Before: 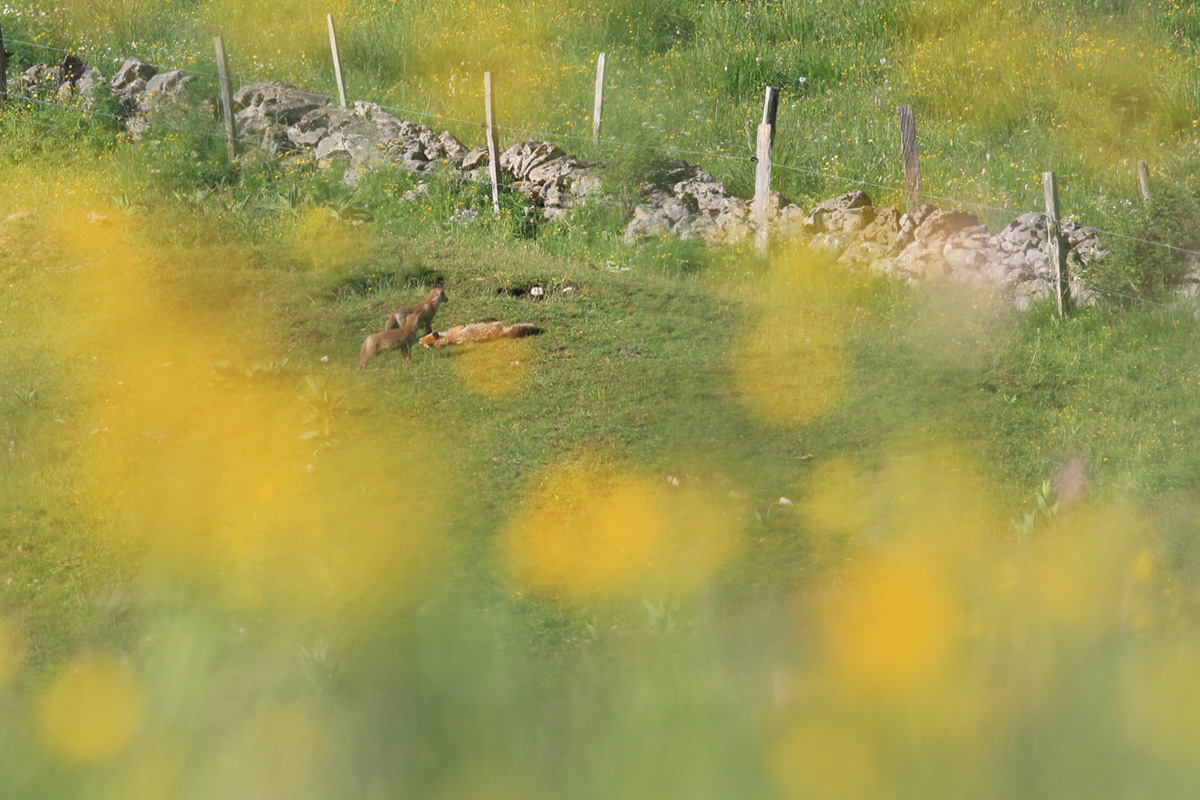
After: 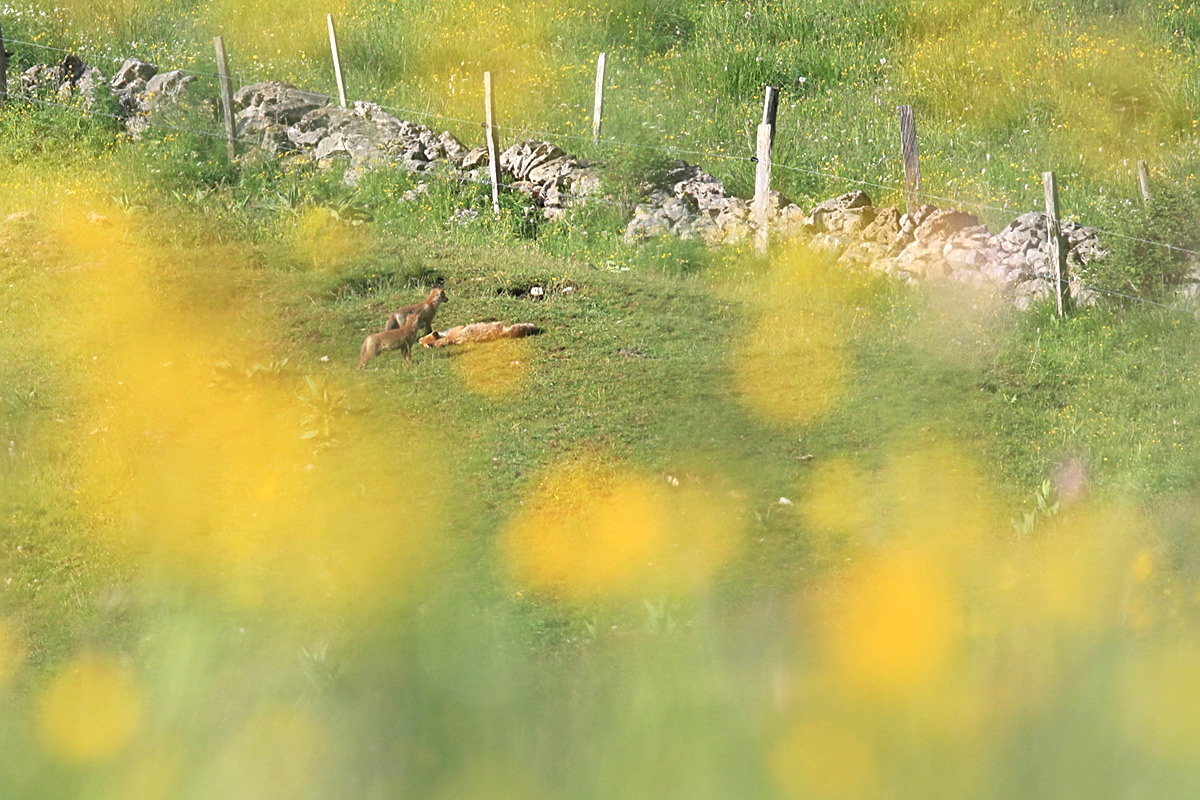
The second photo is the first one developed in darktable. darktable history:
exposure: exposure 0.403 EV, compensate exposure bias true, compensate highlight preservation false
sharpen: on, module defaults
